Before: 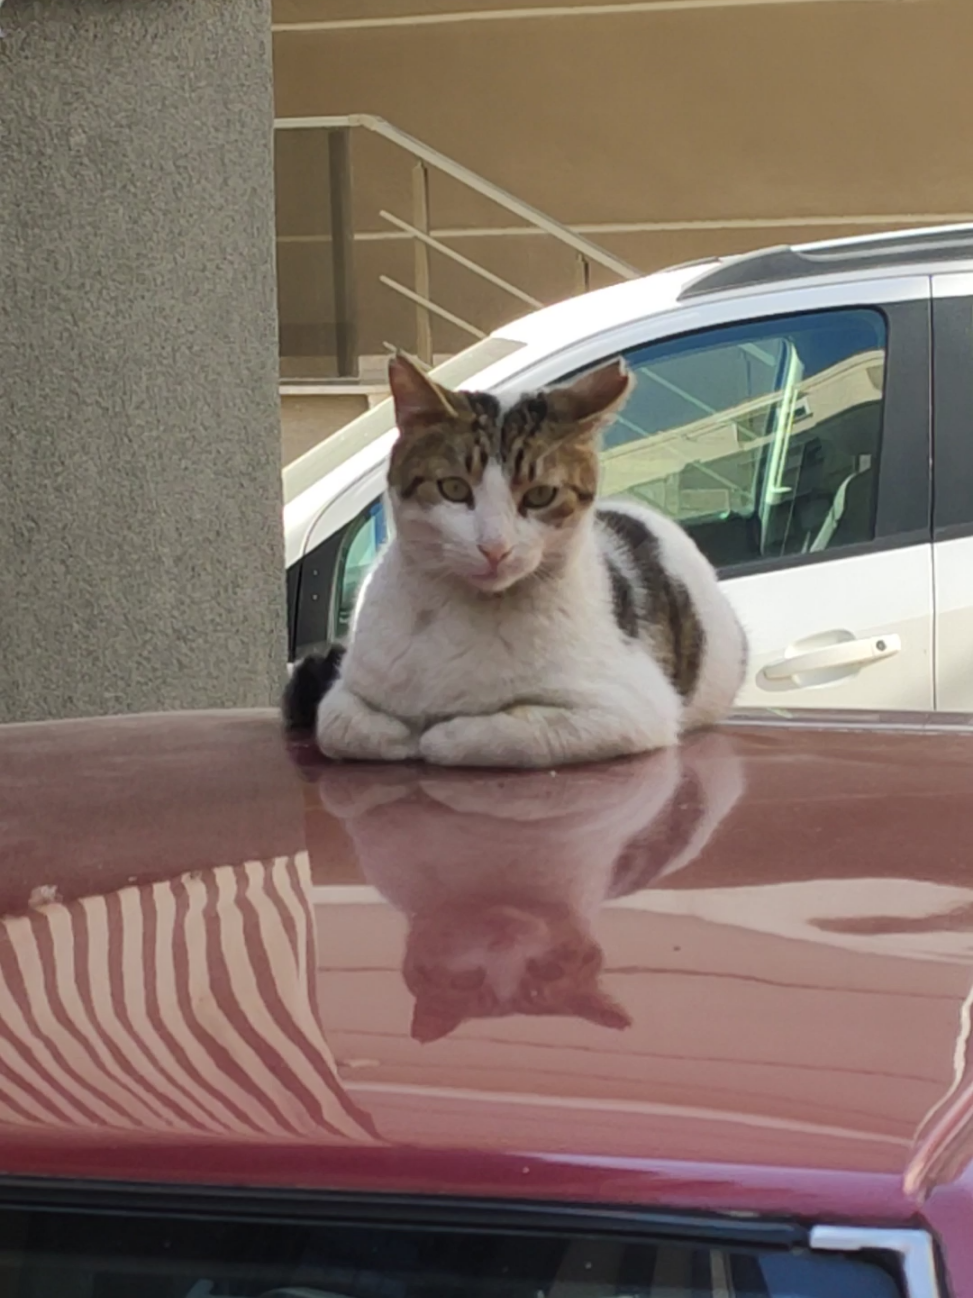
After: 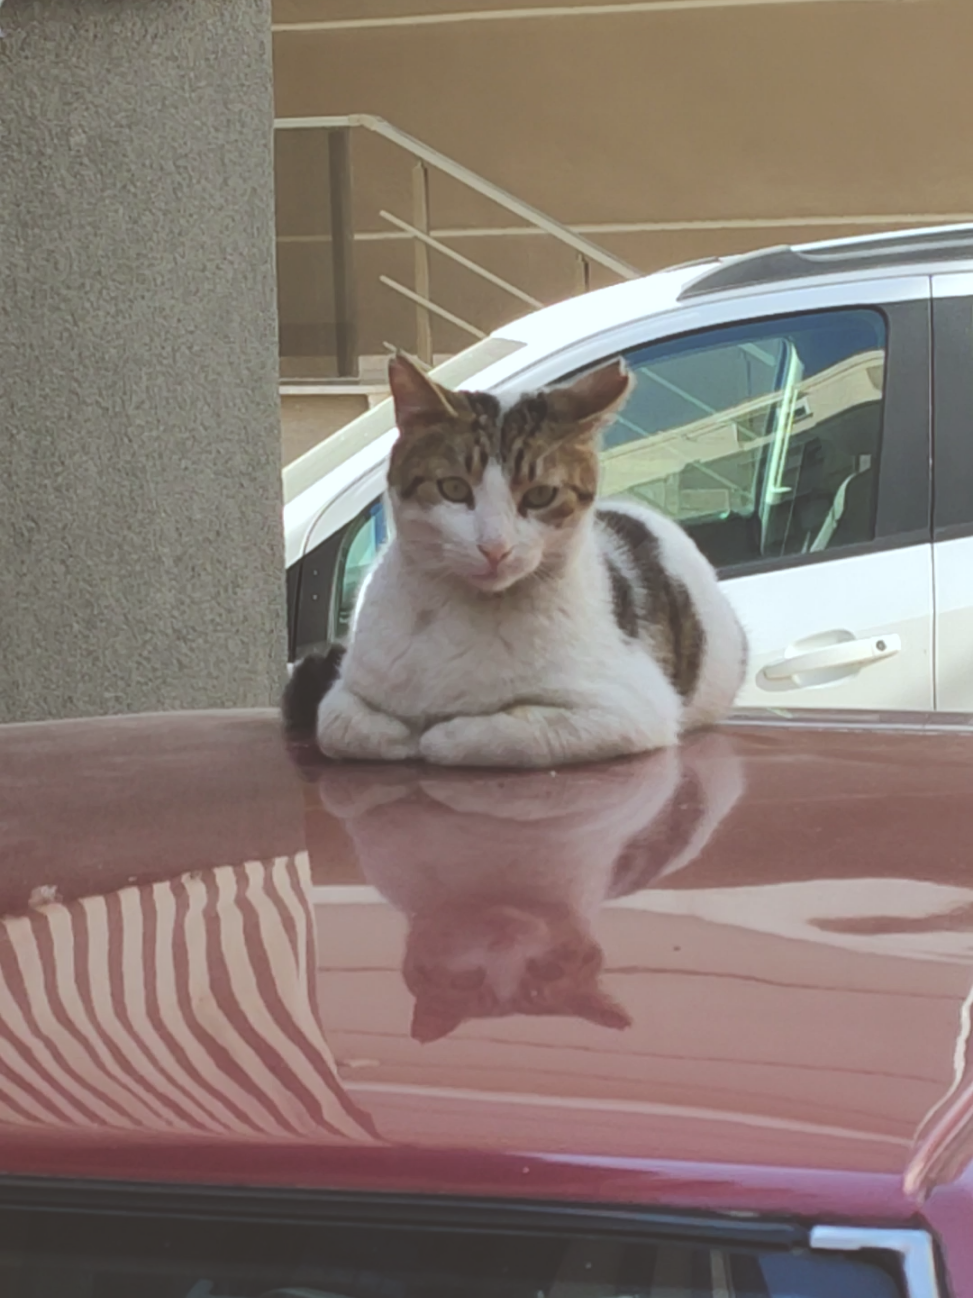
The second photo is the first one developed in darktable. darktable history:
exposure: black level correction -0.029, compensate highlight preservation false
levels: levels [0, 0.498, 0.996]
color correction: highlights a* -3.64, highlights b* -6.27, shadows a* 3.03, shadows b* 5.13
